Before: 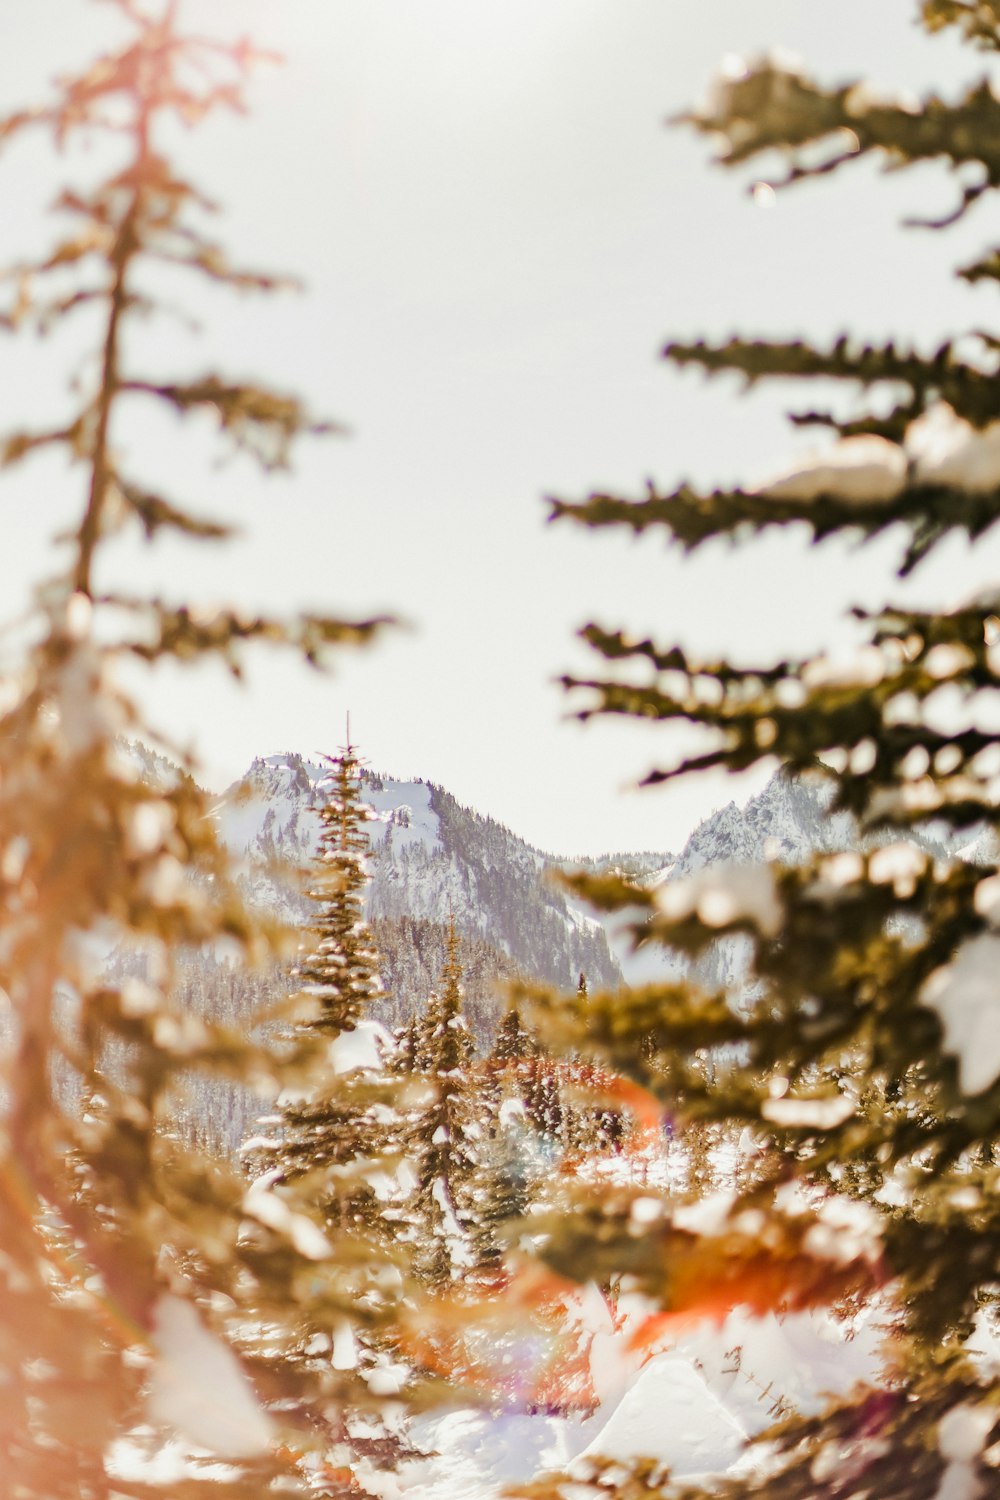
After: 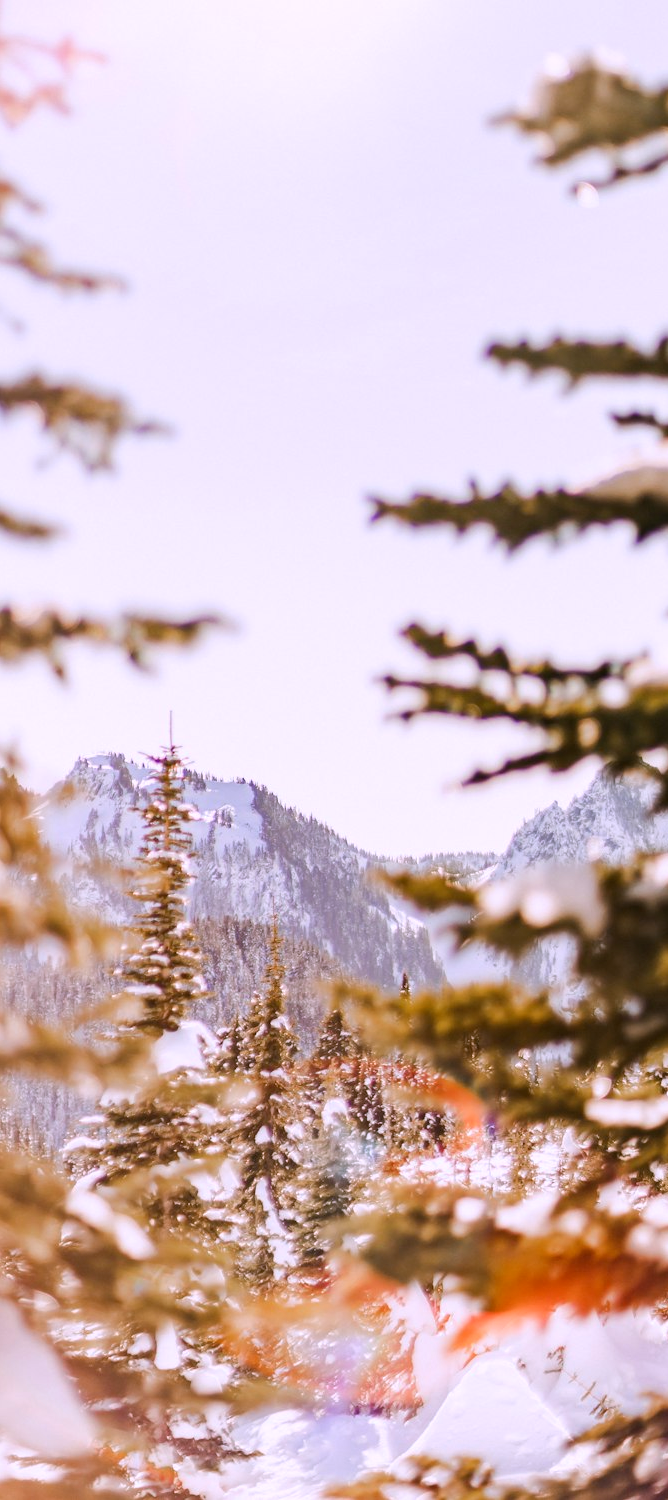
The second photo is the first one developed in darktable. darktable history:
crop and rotate: left 17.732%, right 15.423%
white balance: red 1.042, blue 1.17
